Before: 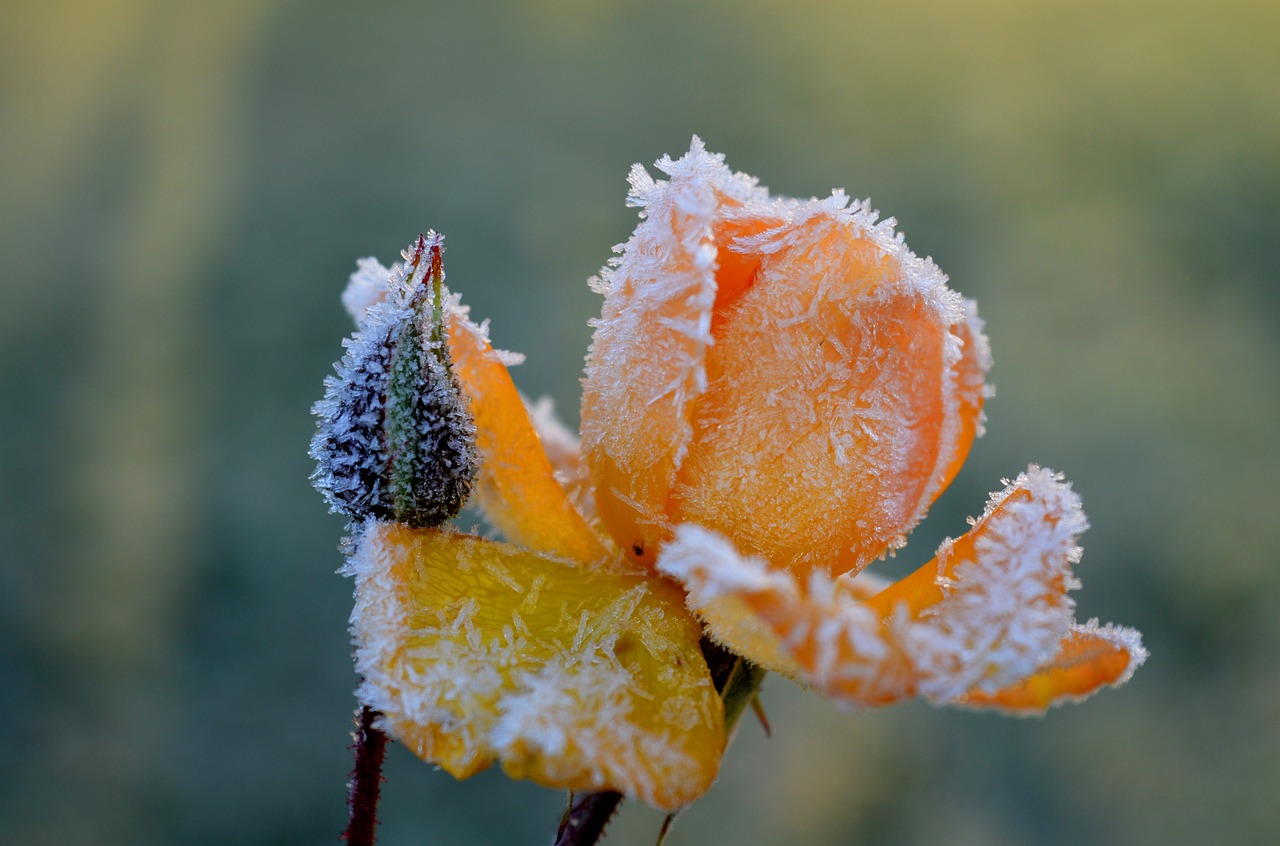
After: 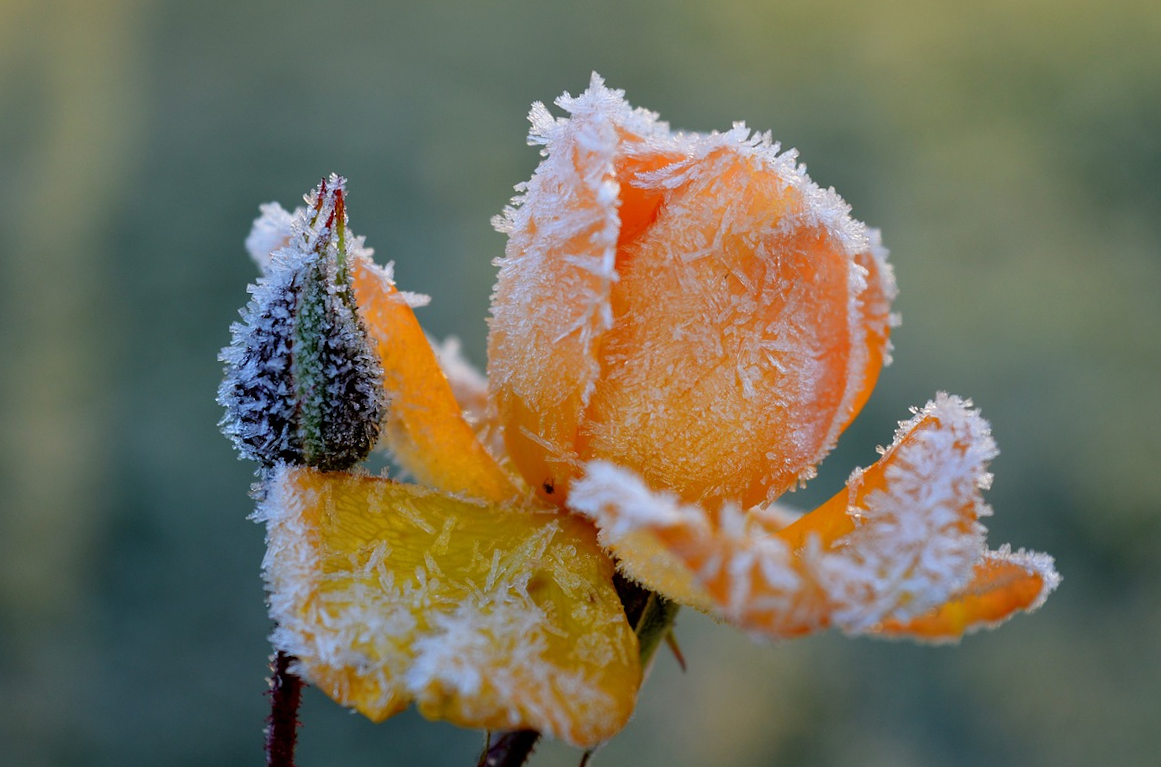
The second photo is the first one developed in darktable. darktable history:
crop and rotate: angle 1.52°, left 5.633%, top 5.715%
